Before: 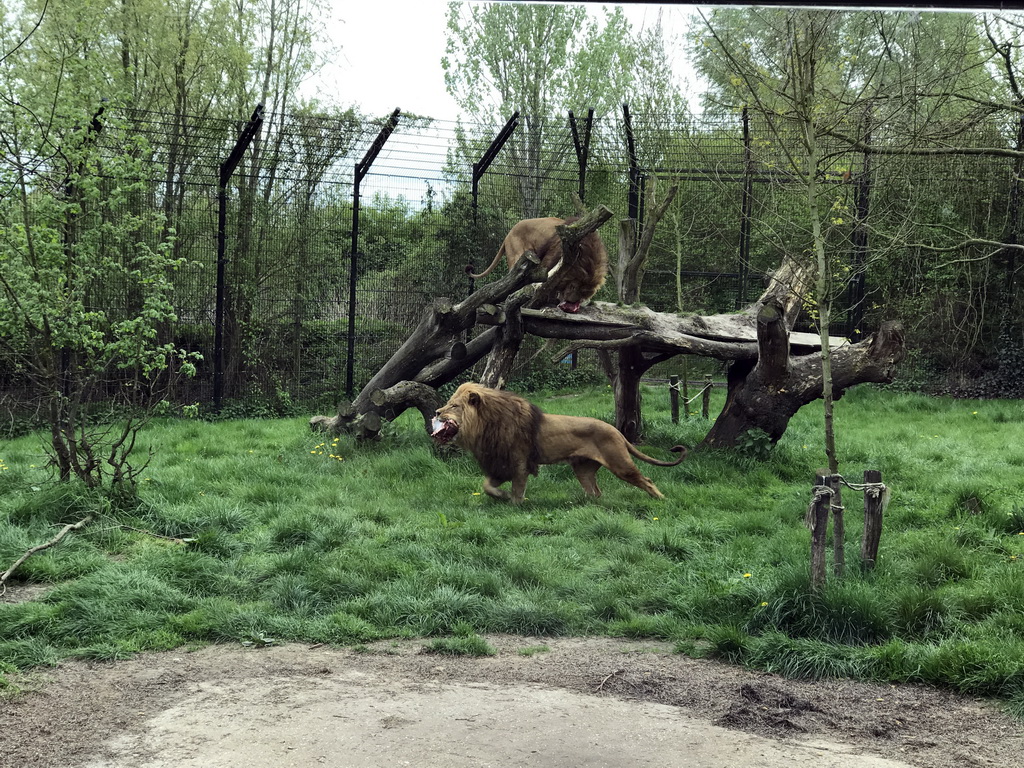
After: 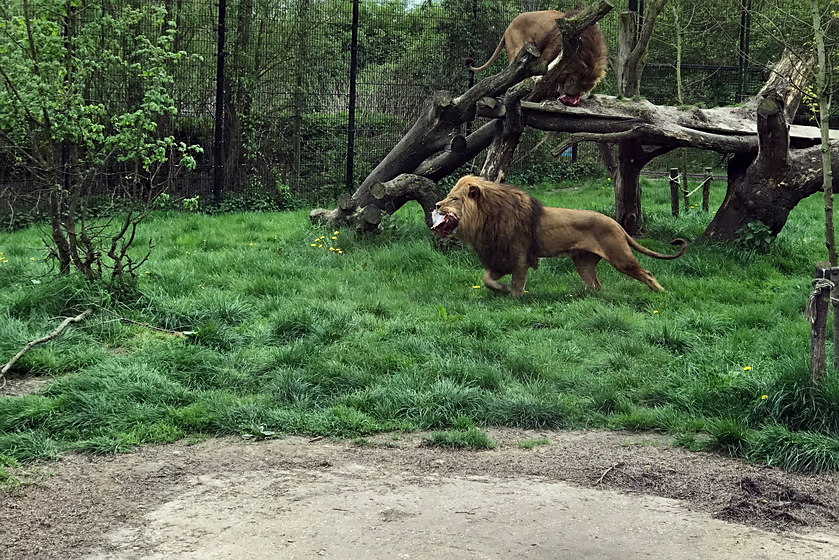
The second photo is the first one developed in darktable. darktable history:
crop: top 26.994%, right 17.981%
sharpen: radius 1.863, amount 0.398, threshold 1.589
